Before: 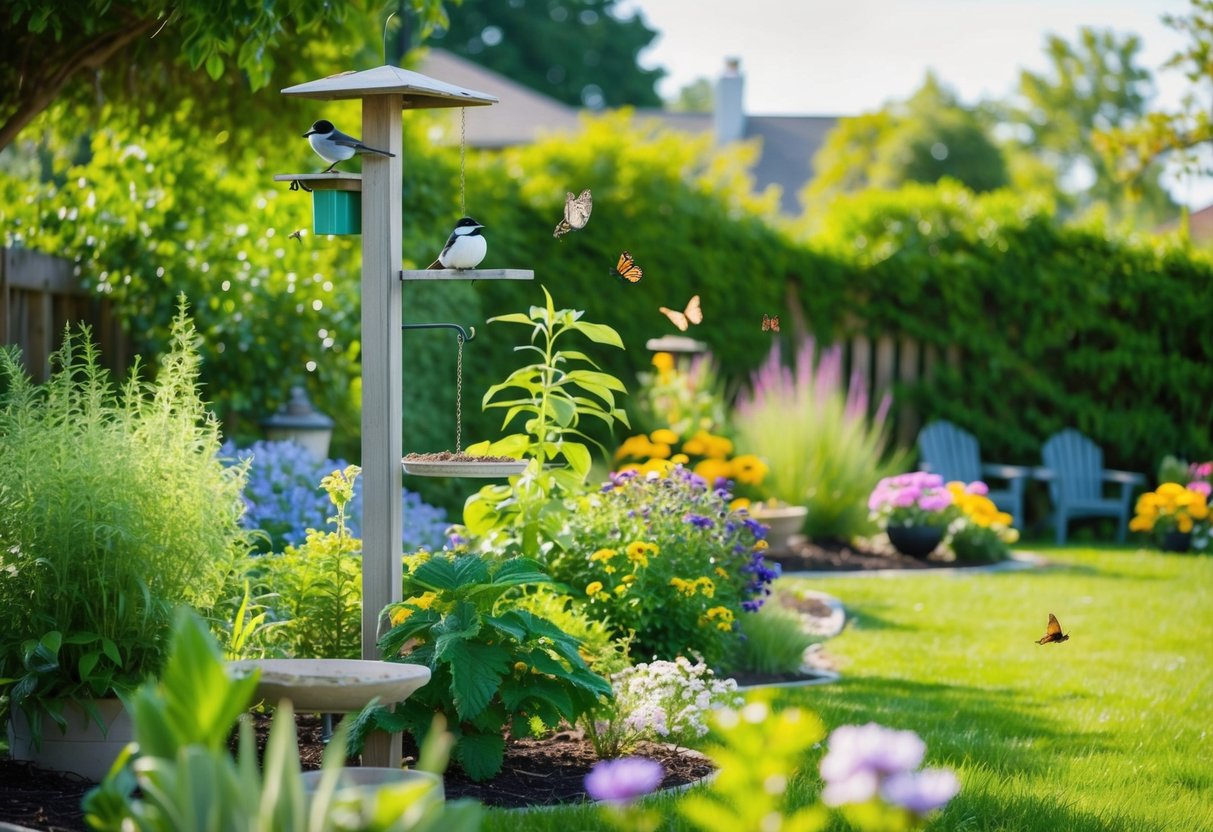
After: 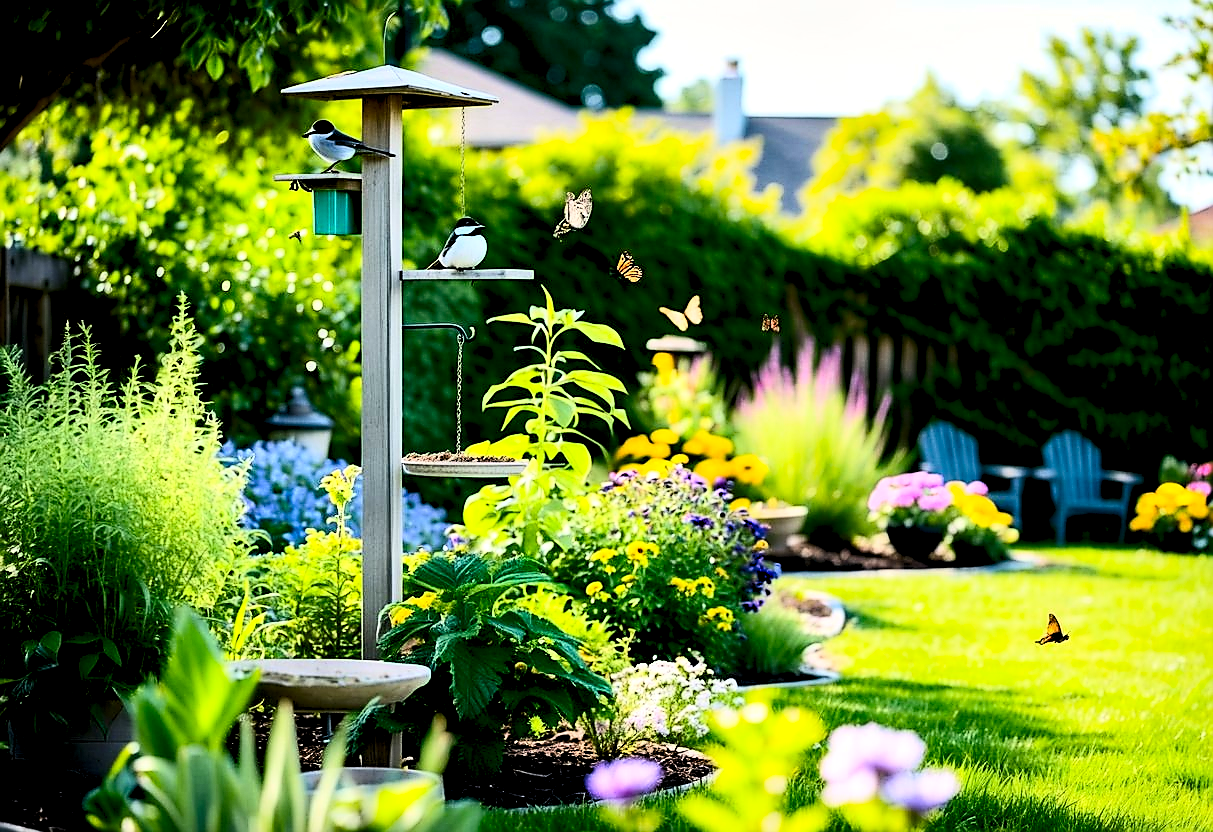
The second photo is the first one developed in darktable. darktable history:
haze removal: compatibility mode true, adaptive false
contrast brightness saturation: contrast 0.4, brightness 0.05, saturation 0.25
rgb levels: levels [[0.029, 0.461, 0.922], [0, 0.5, 1], [0, 0.5, 1]]
sharpen: radius 1.4, amount 1.25, threshold 0.7
local contrast: highlights 100%, shadows 100%, detail 120%, midtone range 0.2
